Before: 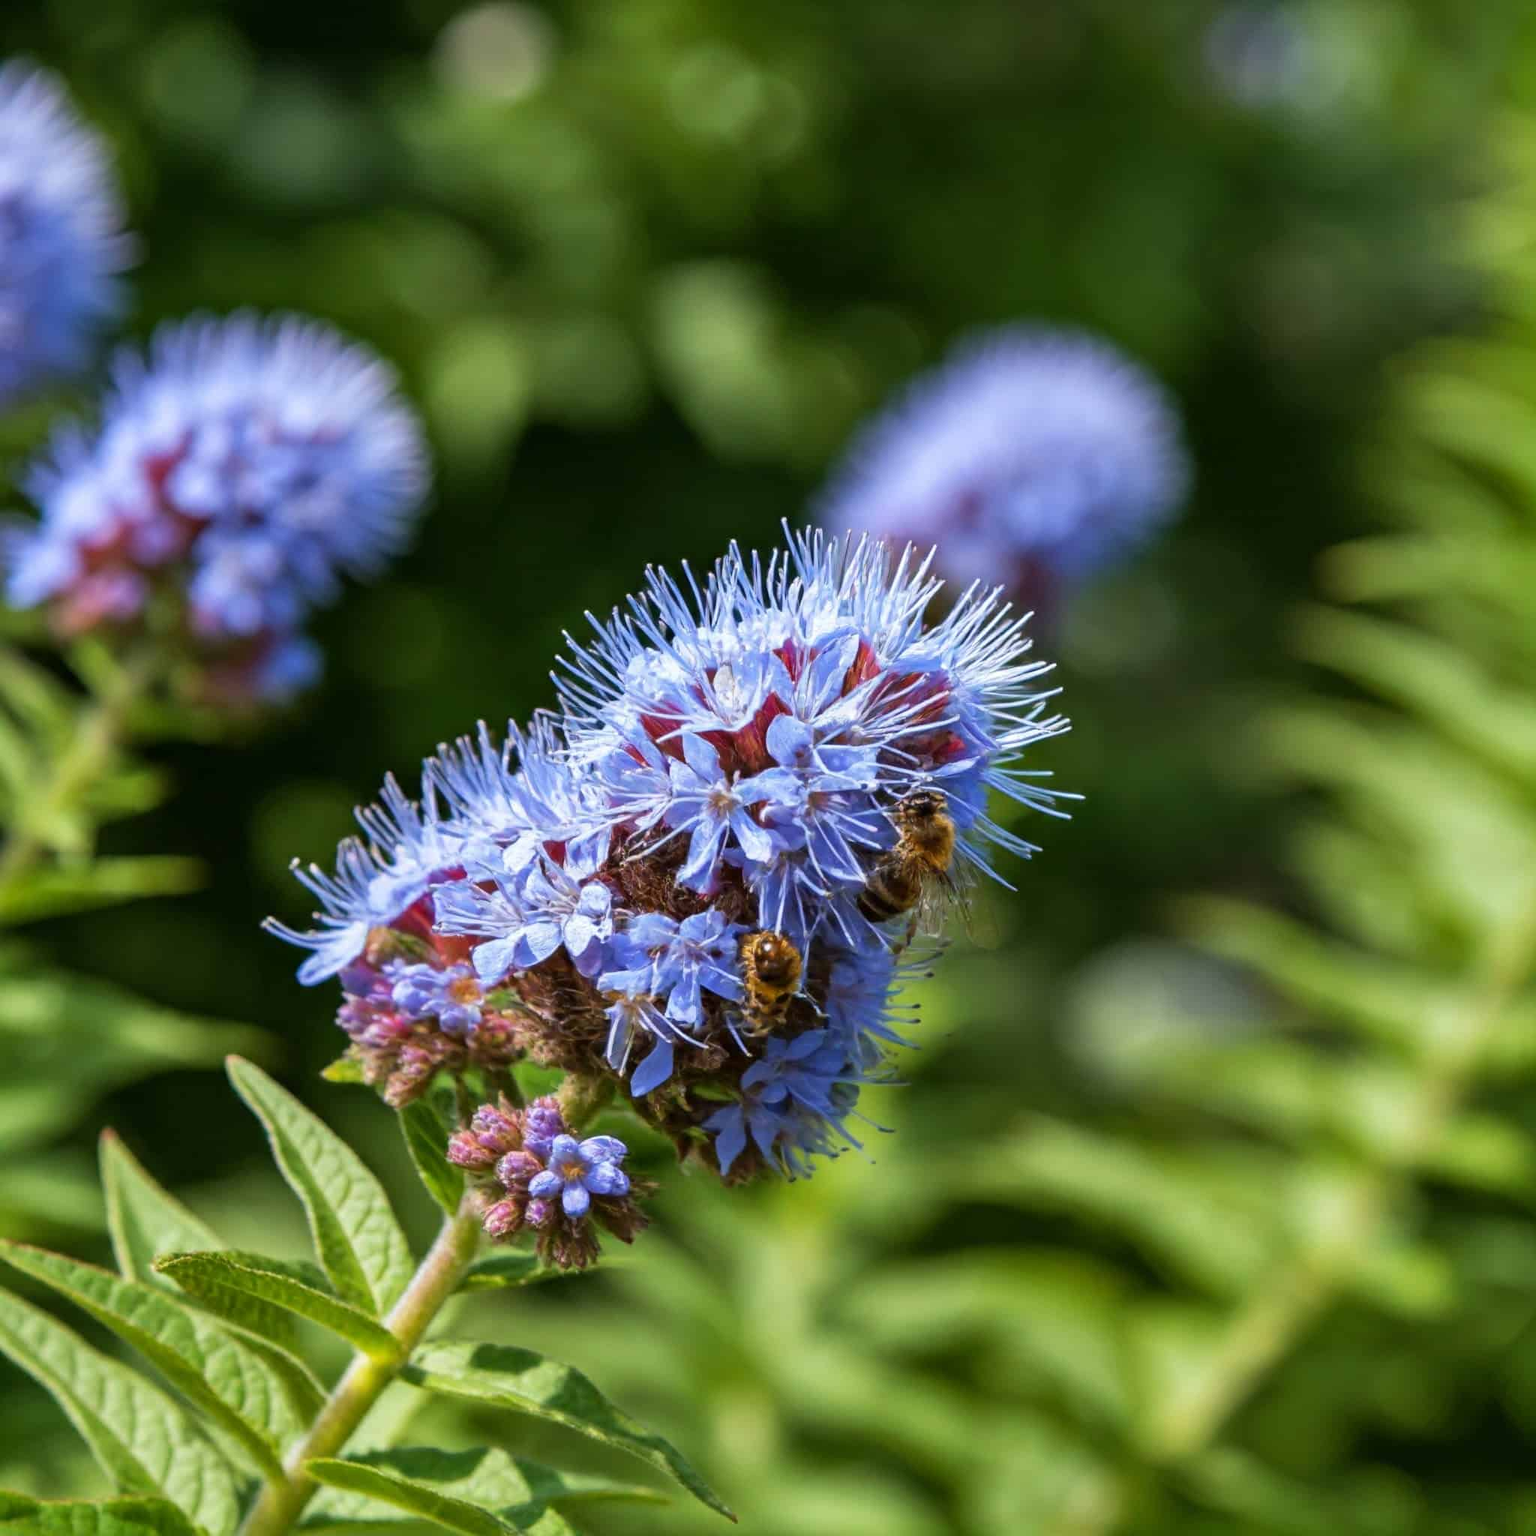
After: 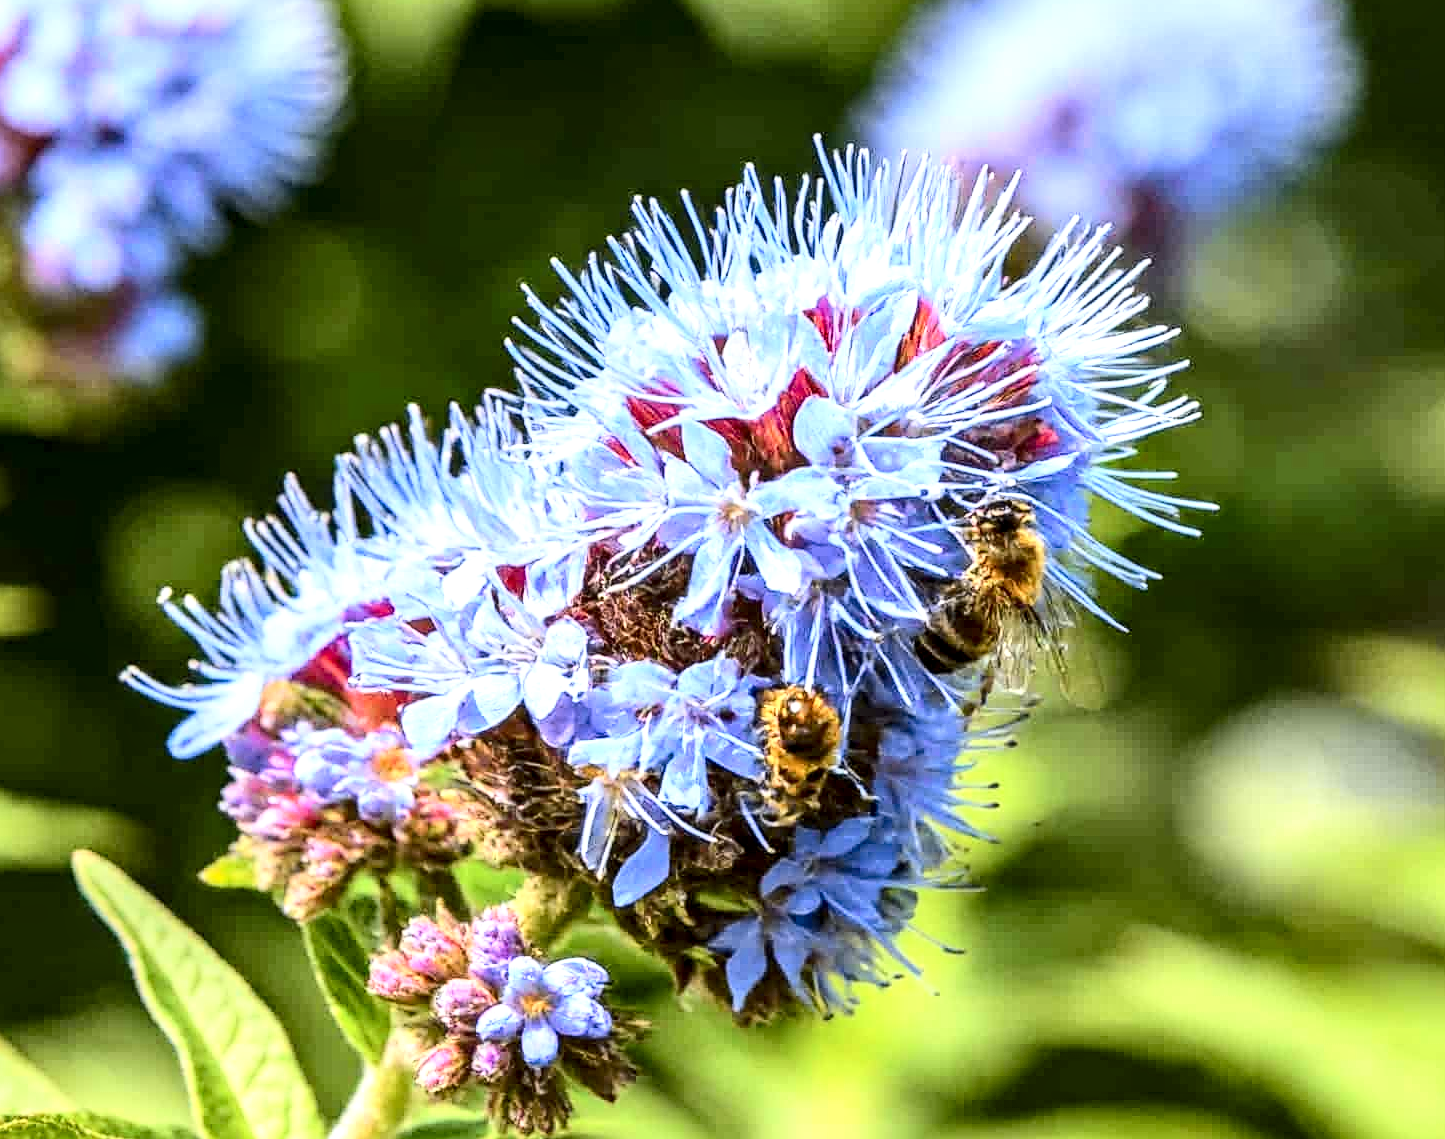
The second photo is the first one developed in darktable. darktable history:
local contrast: detail 150%
sharpen: on, module defaults
exposure: exposure 0.609 EV, compensate exposure bias true, compensate highlight preservation false
crop: left 11.165%, top 27.162%, right 18.236%, bottom 17.213%
tone curve: curves: ch0 [(0, 0.029) (0.071, 0.087) (0.223, 0.265) (0.447, 0.605) (0.654, 0.823) (0.861, 0.943) (1, 0.981)]; ch1 [(0, 0) (0.353, 0.344) (0.447, 0.449) (0.502, 0.501) (0.547, 0.54) (0.57, 0.582) (0.608, 0.608) (0.618, 0.631) (0.657, 0.699) (1, 1)]; ch2 [(0, 0) (0.34, 0.314) (0.456, 0.456) (0.5, 0.503) (0.528, 0.54) (0.557, 0.577) (0.589, 0.626) (1, 1)], color space Lab, independent channels, preserve colors none
